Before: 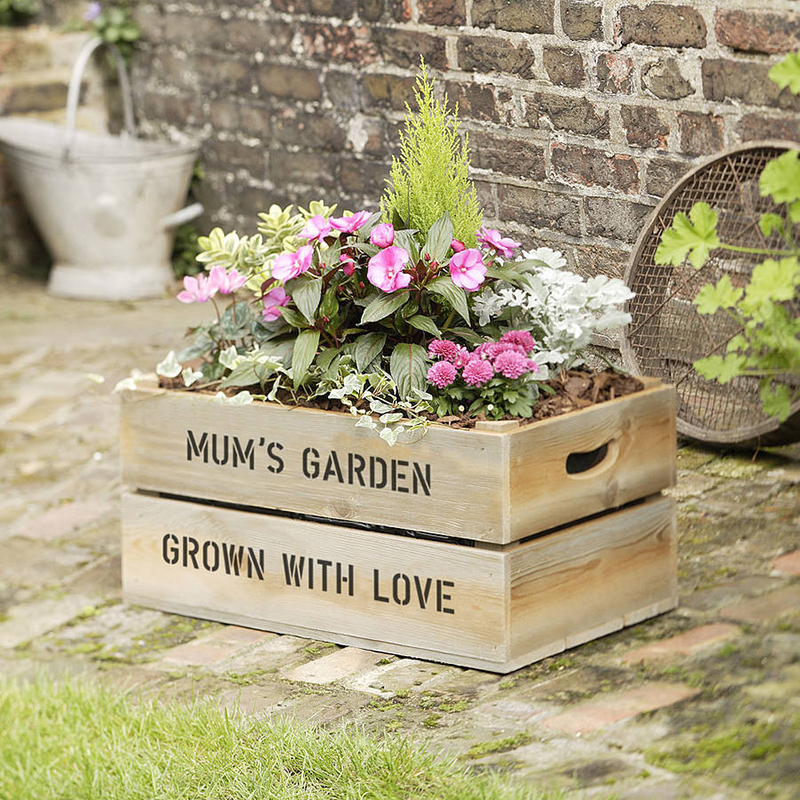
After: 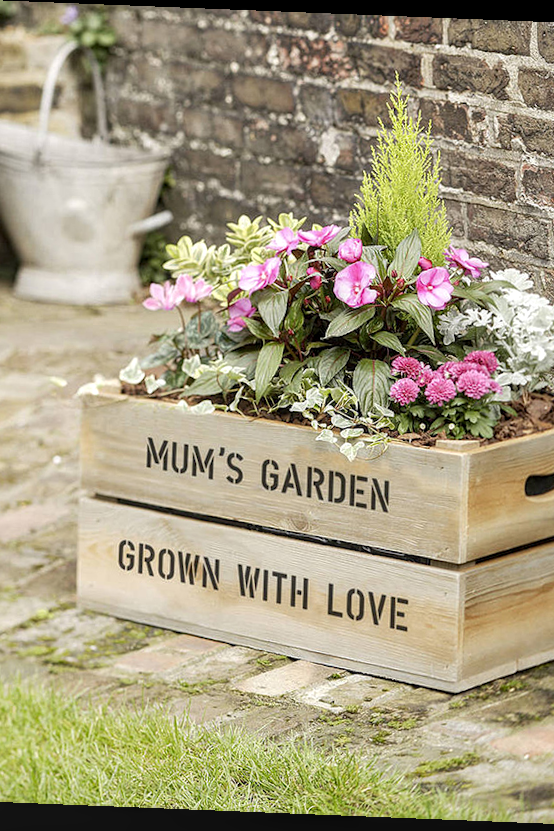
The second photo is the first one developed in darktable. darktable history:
rotate and perspective: rotation 2.27°, automatic cropping off
crop and rotate: left 6.617%, right 26.717%
local contrast: detail 130%
